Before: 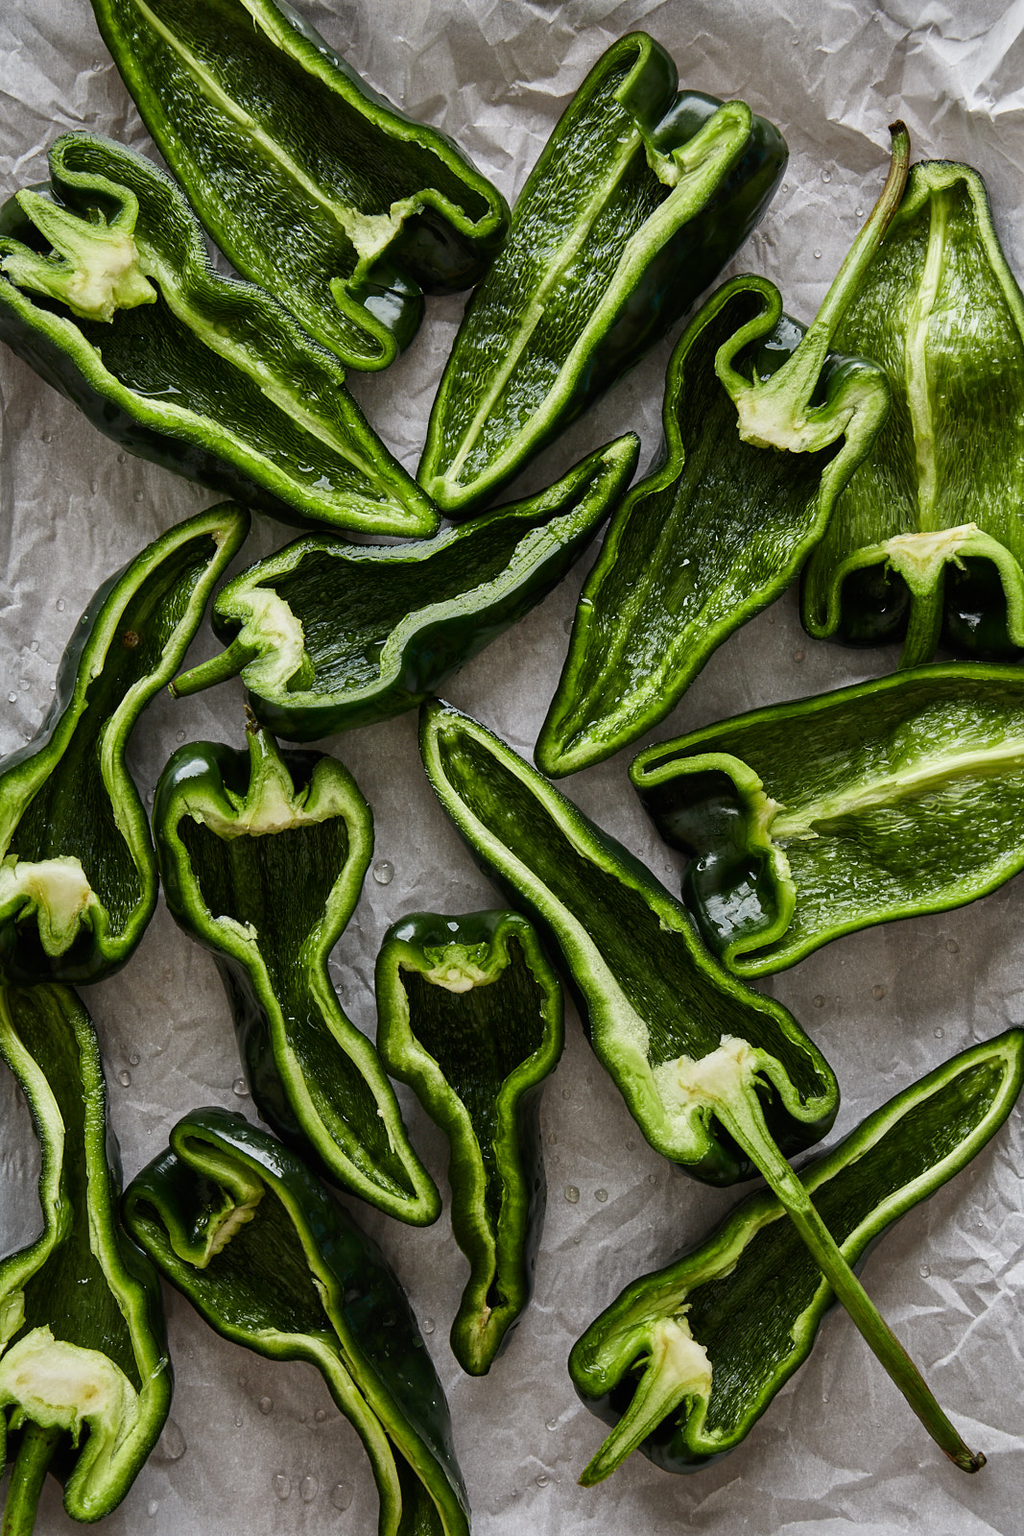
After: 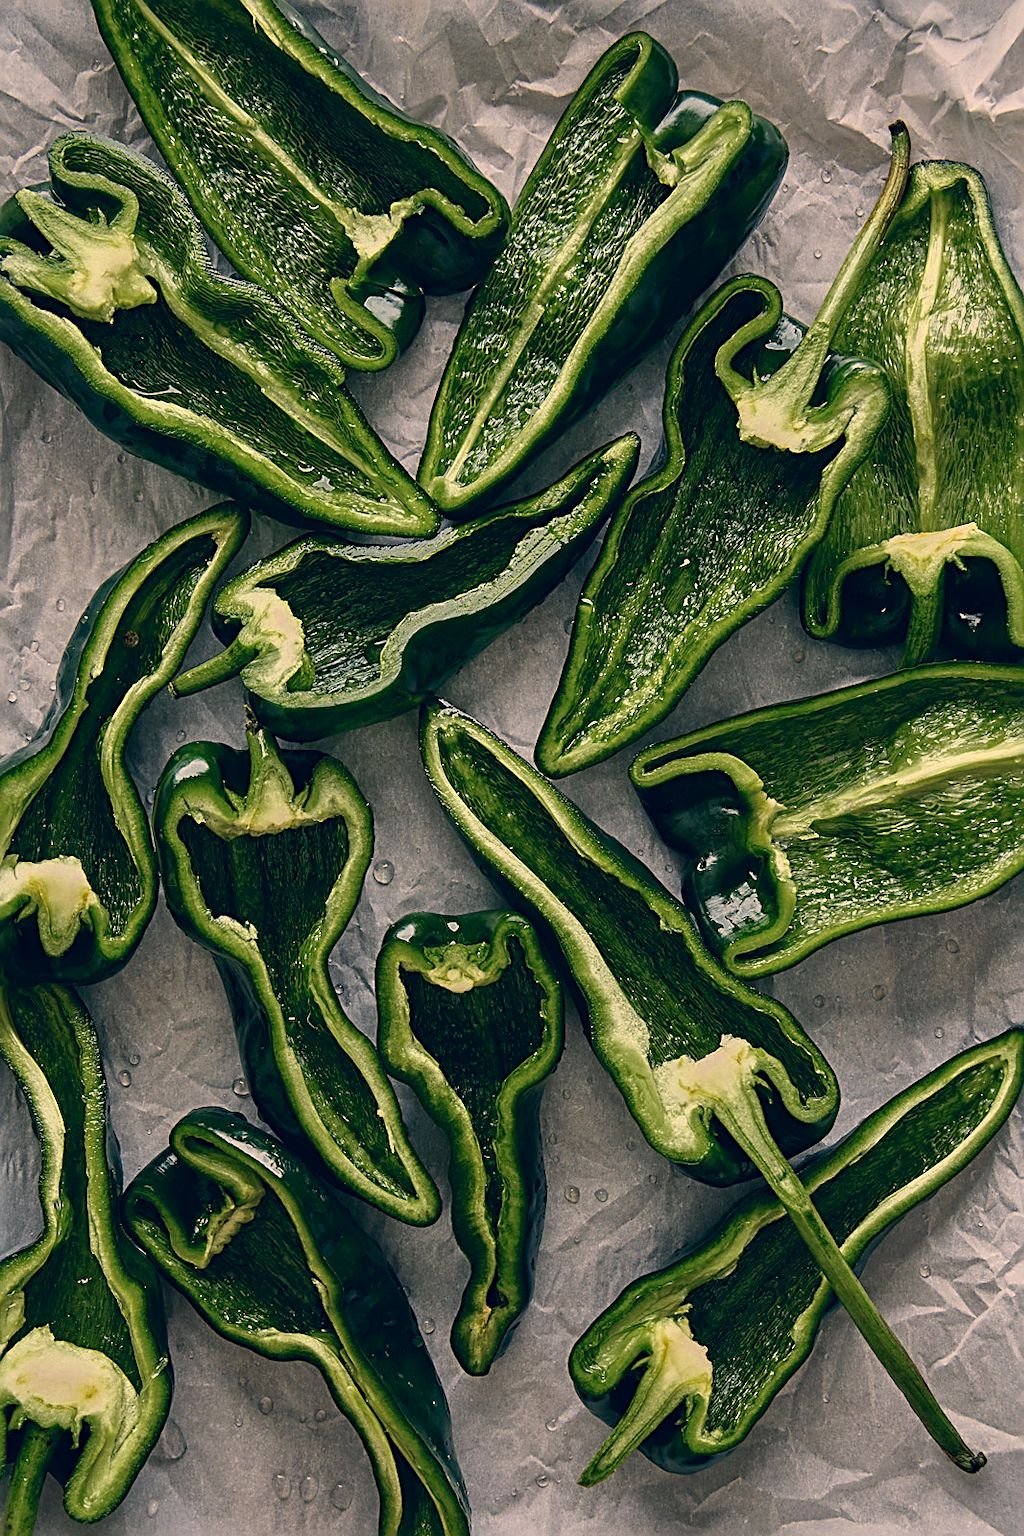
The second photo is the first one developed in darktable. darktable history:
color zones: curves: ch0 [(0.11, 0.396) (0.195, 0.36) (0.25, 0.5) (0.303, 0.412) (0.357, 0.544) (0.75, 0.5) (0.967, 0.328)]; ch1 [(0, 0.468) (0.112, 0.512) (0.202, 0.6) (0.25, 0.5) (0.307, 0.352) (0.357, 0.544) (0.75, 0.5) (0.963, 0.524)]
color correction: highlights a* 10.31, highlights b* 14.81, shadows a* -10.26, shadows b* -14.82
sharpen: radius 2.639, amount 0.655
